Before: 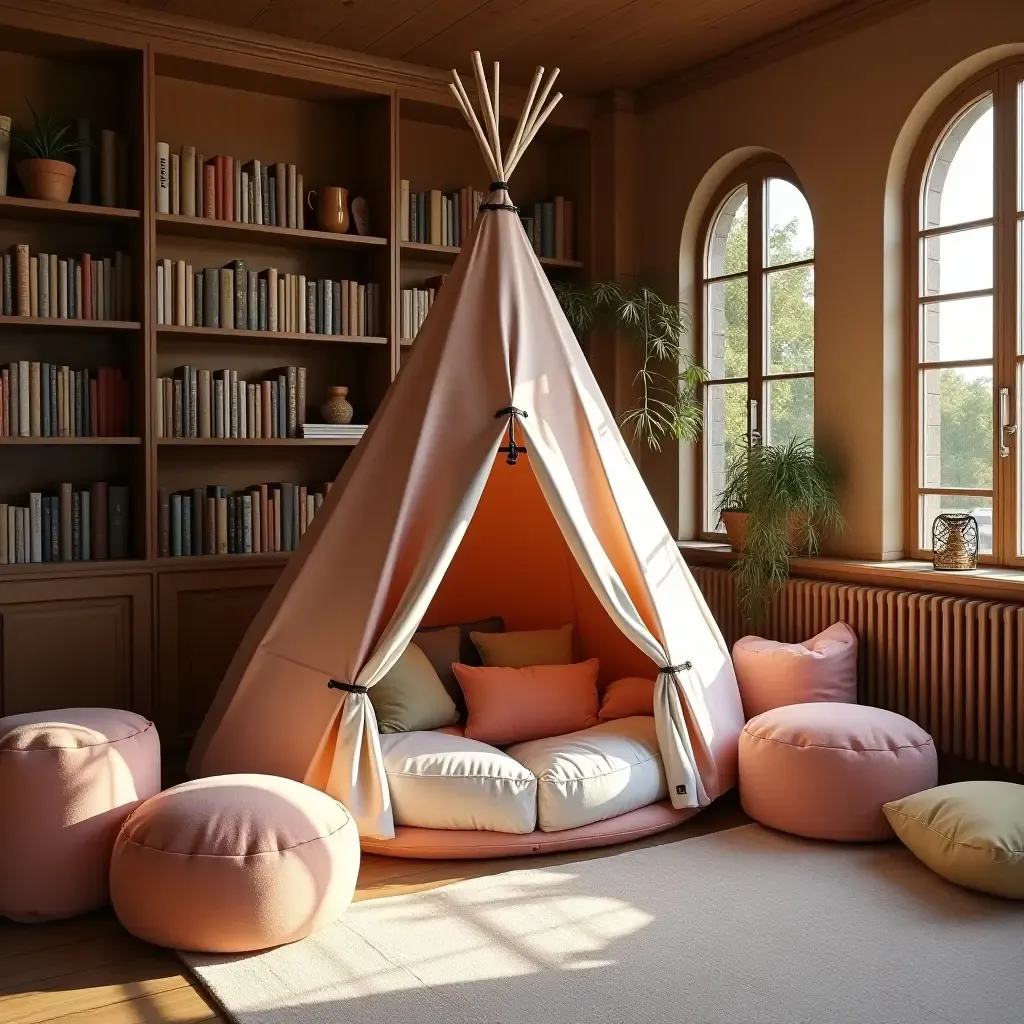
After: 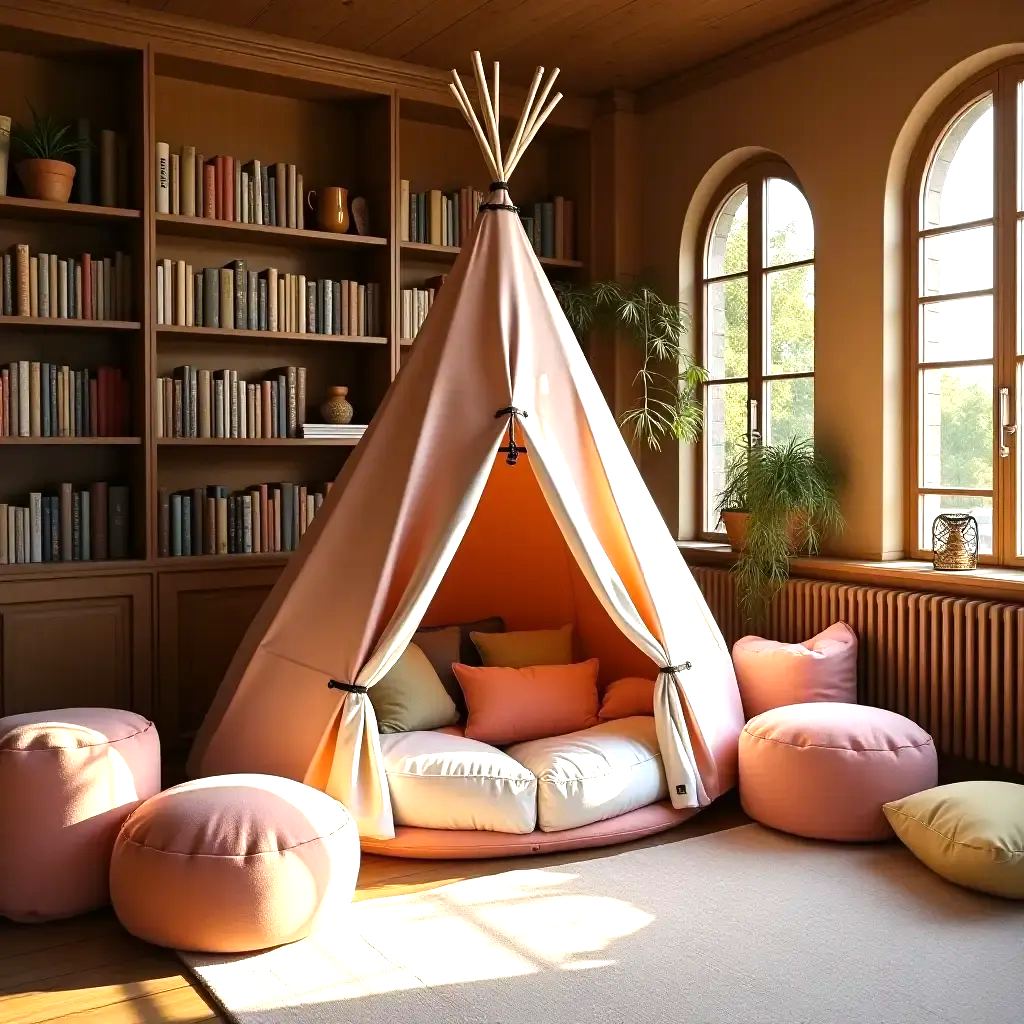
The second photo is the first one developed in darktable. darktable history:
color balance rgb: perceptual saturation grading › global saturation 0.284%, global vibrance 30.441%, contrast 9.443%
exposure: exposure 0.568 EV, compensate exposure bias true, compensate highlight preservation false
